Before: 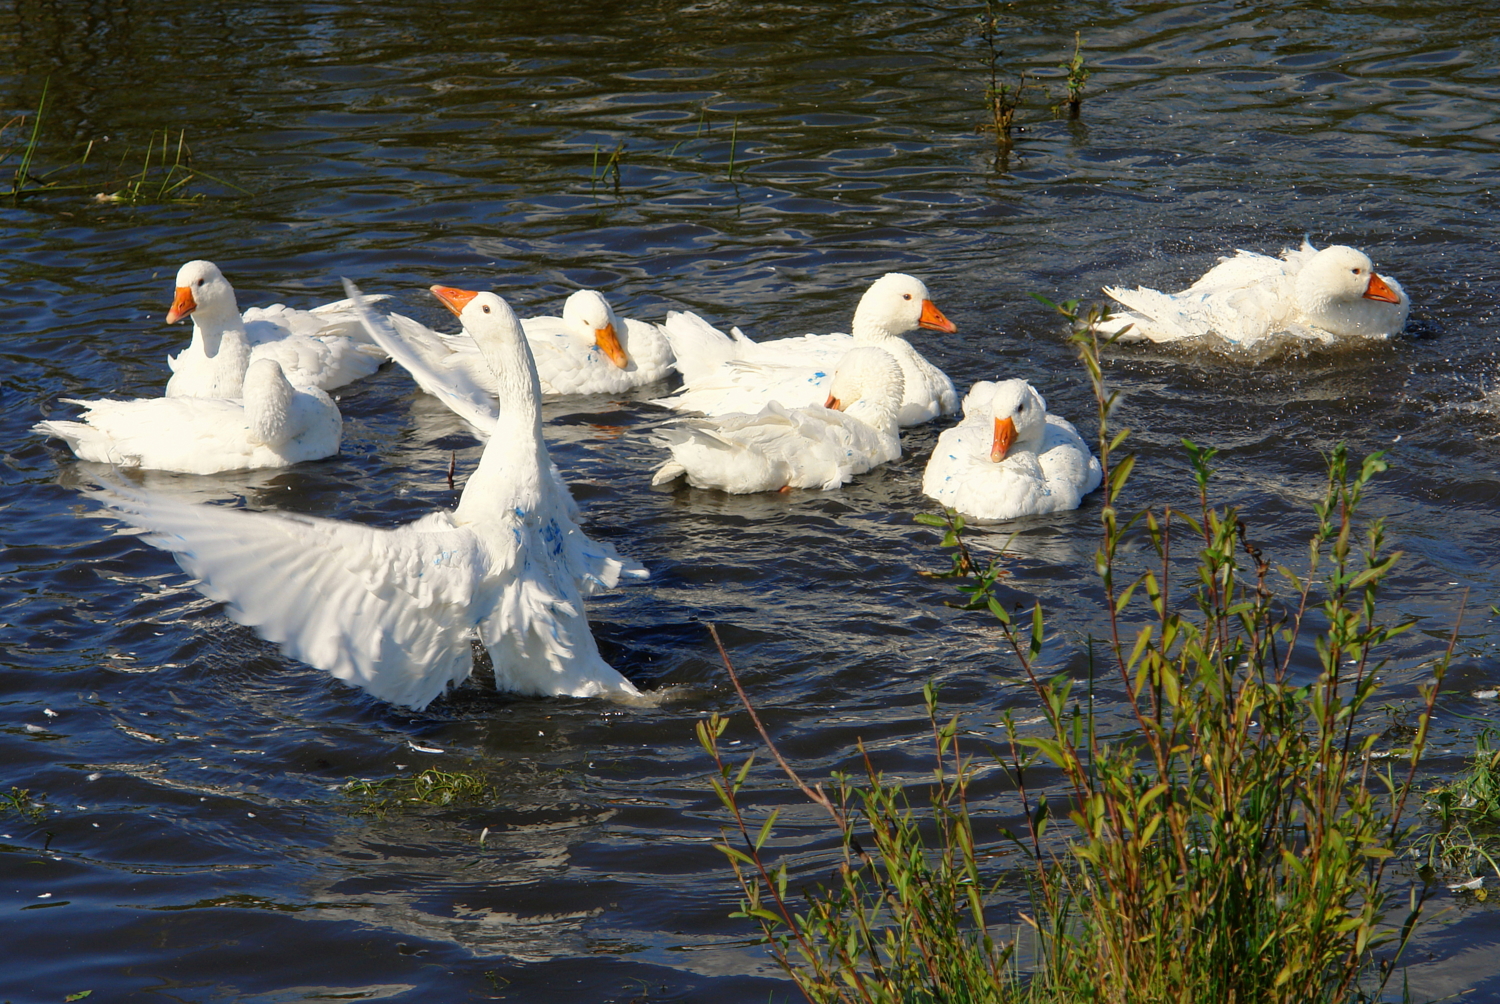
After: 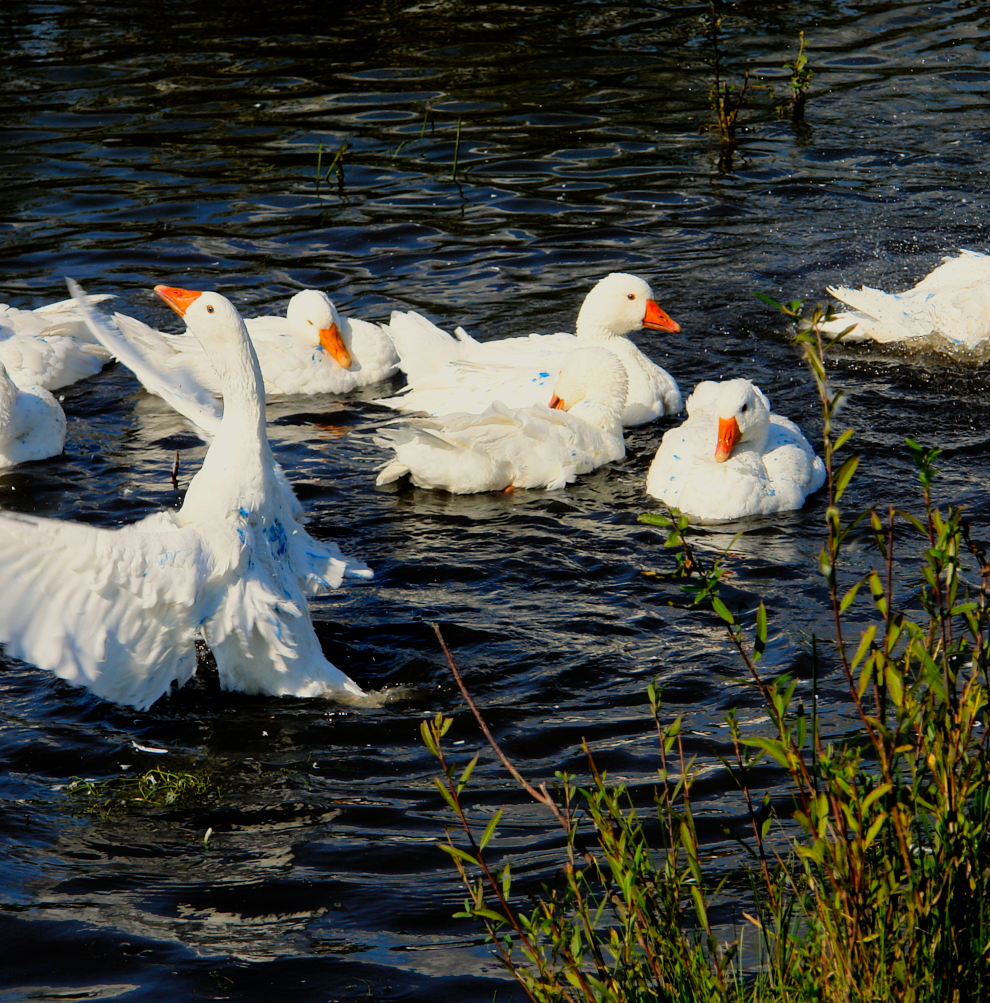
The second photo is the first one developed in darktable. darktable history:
crop and rotate: left 18.442%, right 15.508%
contrast brightness saturation: brightness -0.02, saturation 0.35
filmic rgb: black relative exposure -5 EV, hardness 2.88, contrast 1.3
